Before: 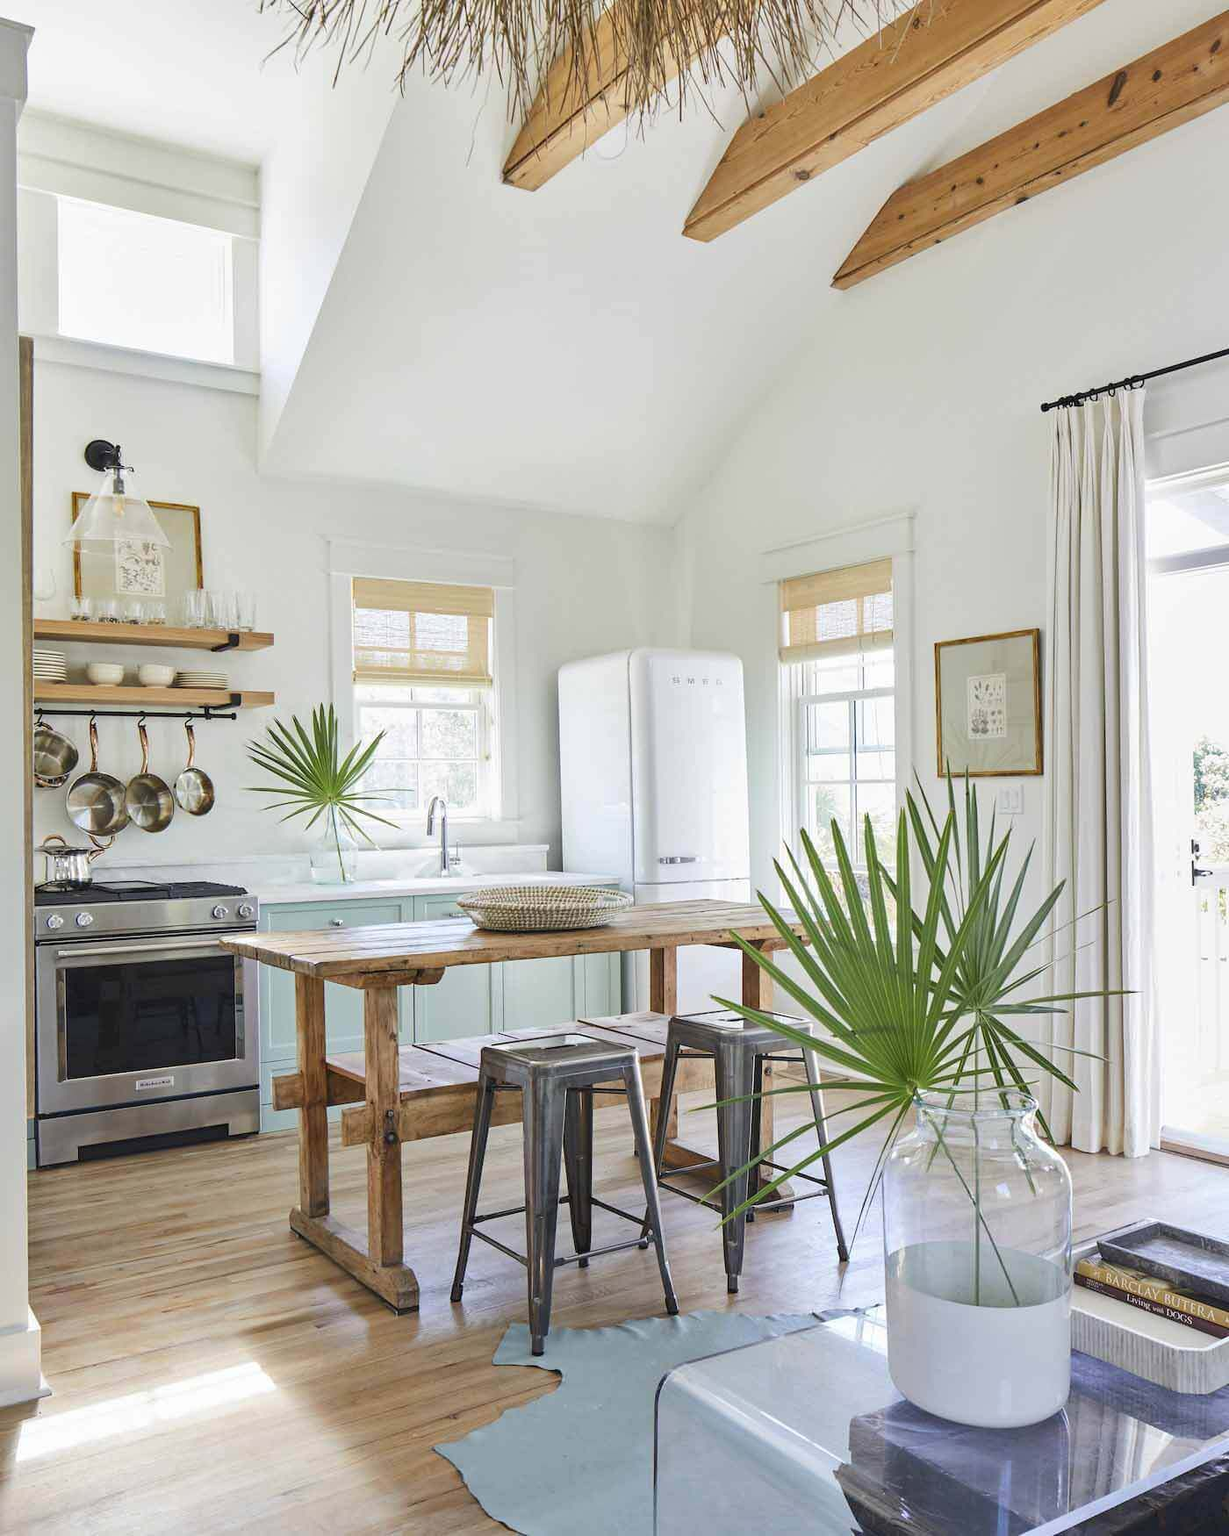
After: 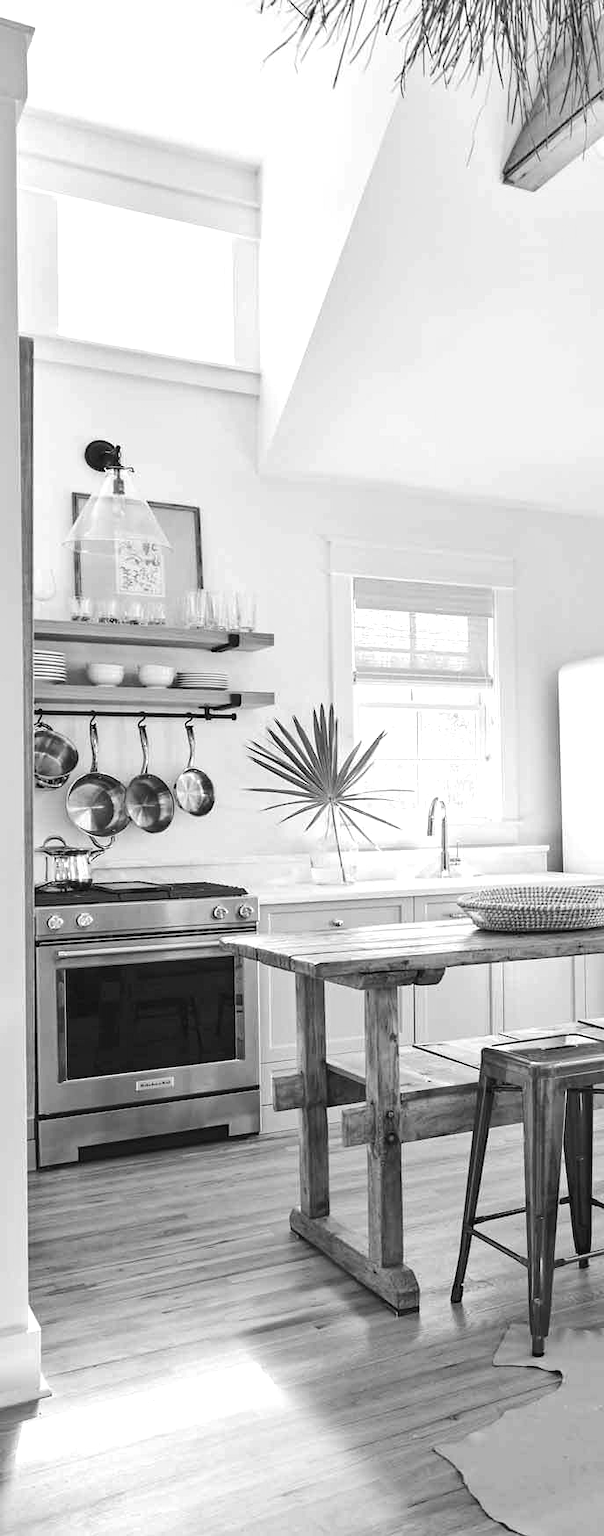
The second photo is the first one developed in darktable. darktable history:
crop and rotate: left 0%, top 0%, right 50.845%
tone equalizer: -8 EV -0.417 EV, -7 EV -0.389 EV, -6 EV -0.333 EV, -5 EV -0.222 EV, -3 EV 0.222 EV, -2 EV 0.333 EV, -1 EV 0.389 EV, +0 EV 0.417 EV, edges refinement/feathering 500, mask exposure compensation -1.57 EV, preserve details no
monochrome: on, module defaults
